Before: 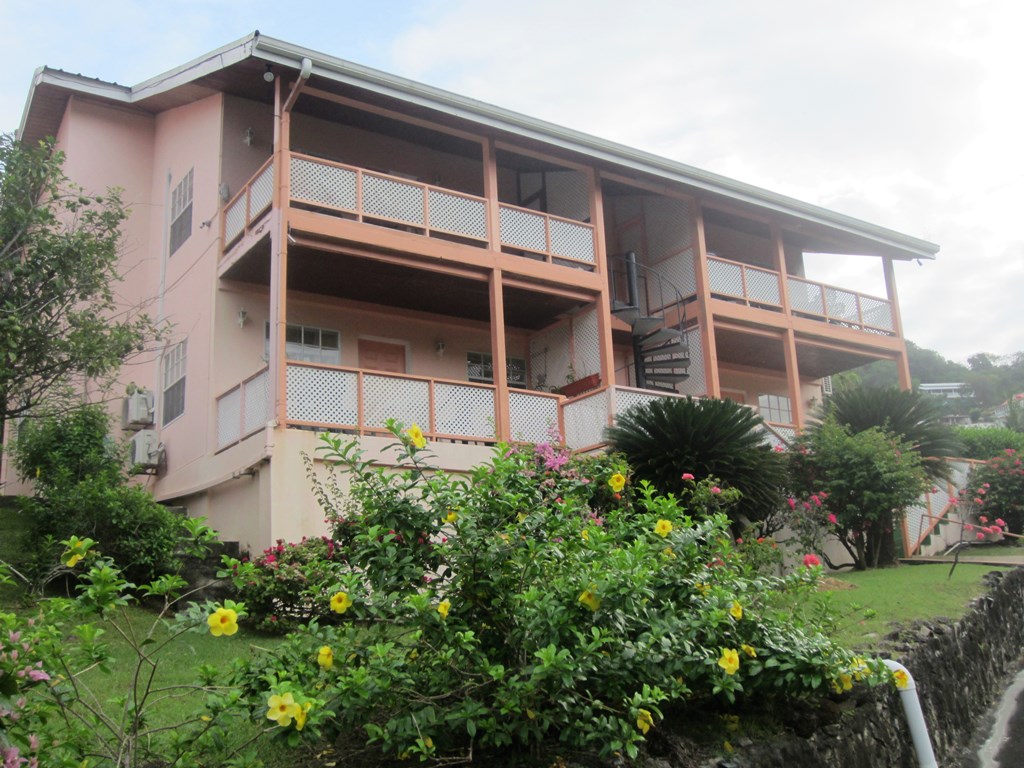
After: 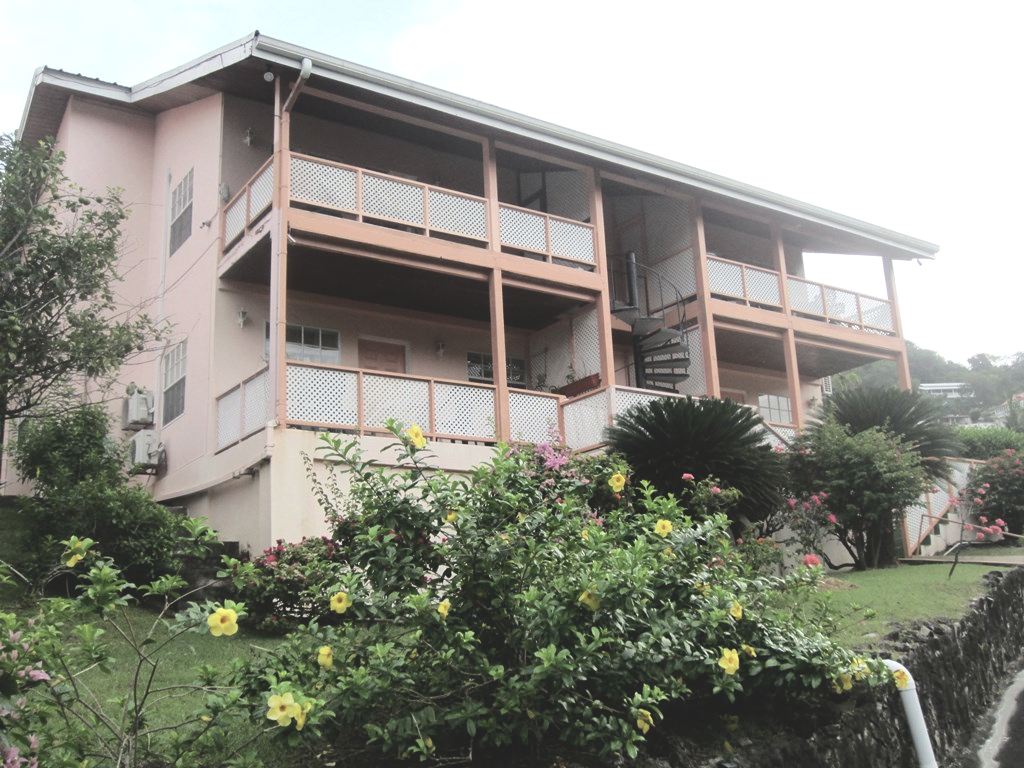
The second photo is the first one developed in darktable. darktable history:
tone equalizer: -8 EV -1.08 EV, -7 EV -1.01 EV, -6 EV -0.867 EV, -5 EV -0.578 EV, -3 EV 0.578 EV, -2 EV 0.867 EV, -1 EV 1.01 EV, +0 EV 1.08 EV, edges refinement/feathering 500, mask exposure compensation -1.57 EV, preserve details no
contrast brightness saturation: contrast -0.26, saturation -0.43
